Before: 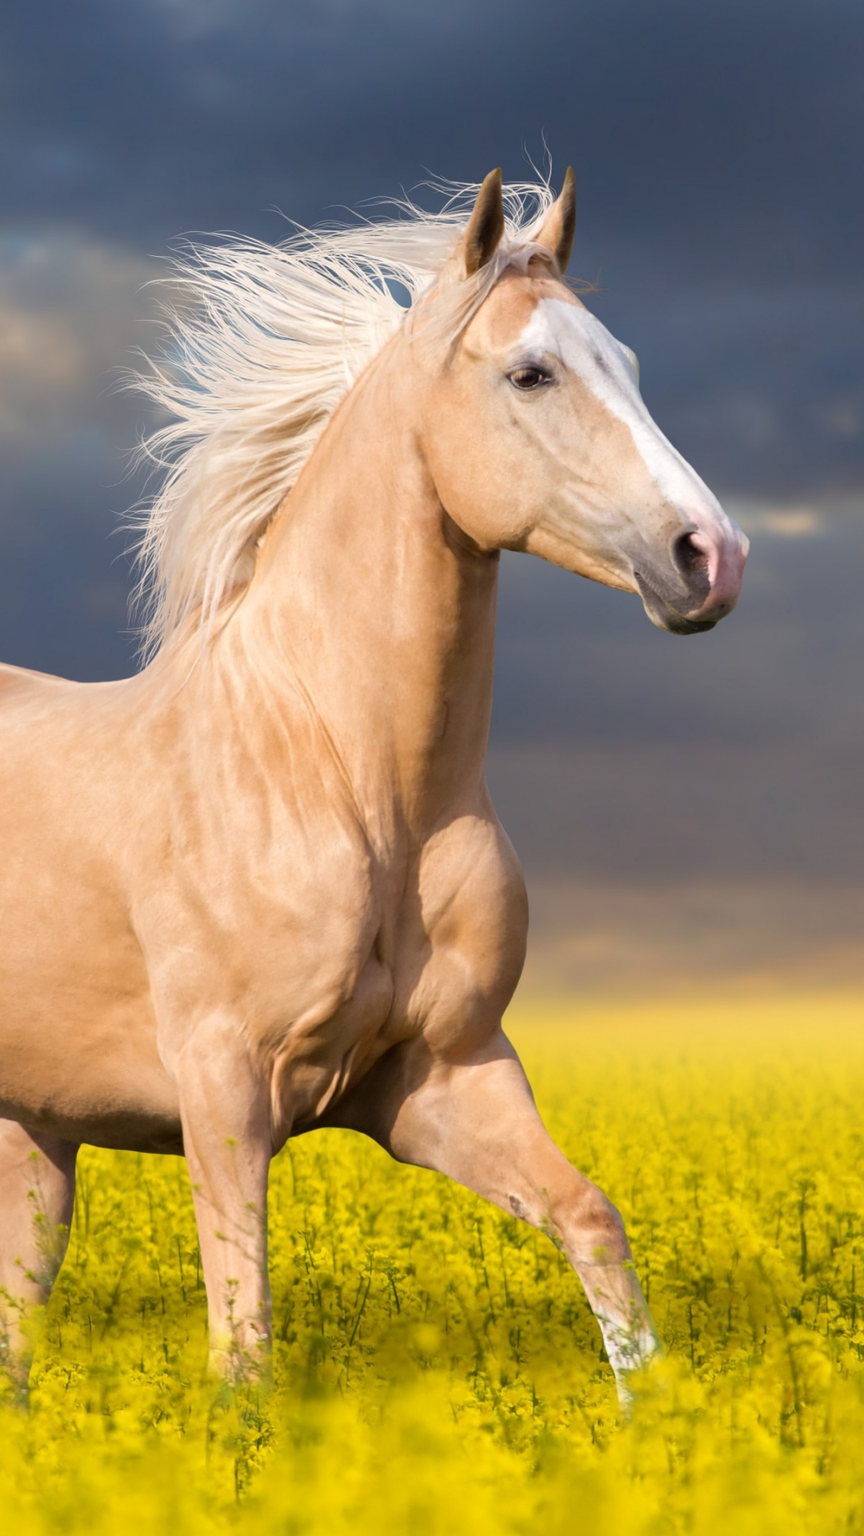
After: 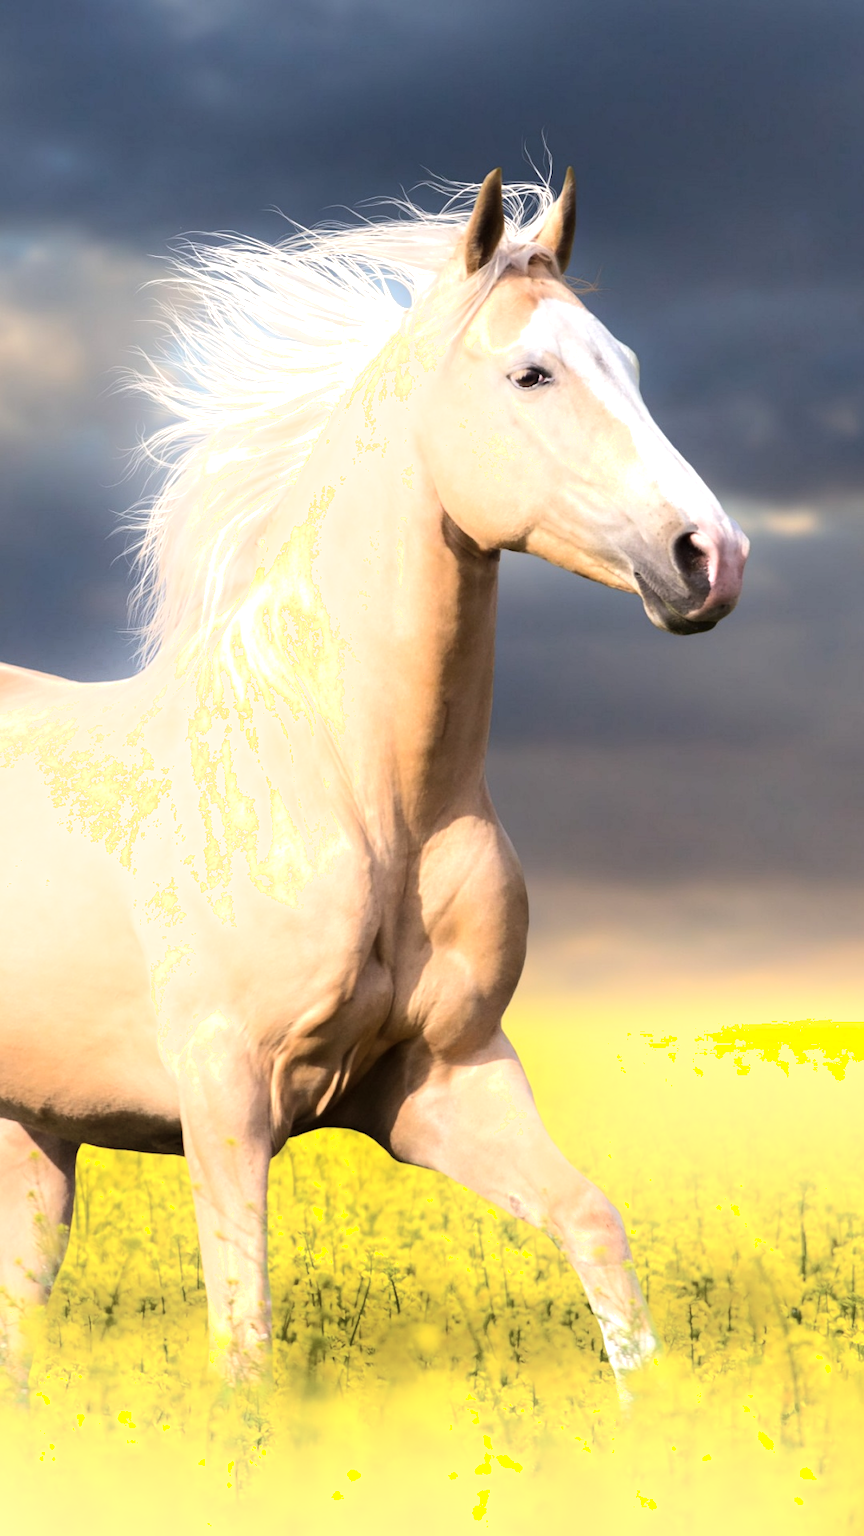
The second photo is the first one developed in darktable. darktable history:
shadows and highlights: highlights 70.9, soften with gaussian
tone equalizer: -8 EV -0.725 EV, -7 EV -0.68 EV, -6 EV -0.604 EV, -5 EV -0.414 EV, -3 EV 0.402 EV, -2 EV 0.6 EV, -1 EV 0.679 EV, +0 EV 0.72 EV, edges refinement/feathering 500, mask exposure compensation -1.57 EV, preserve details no
